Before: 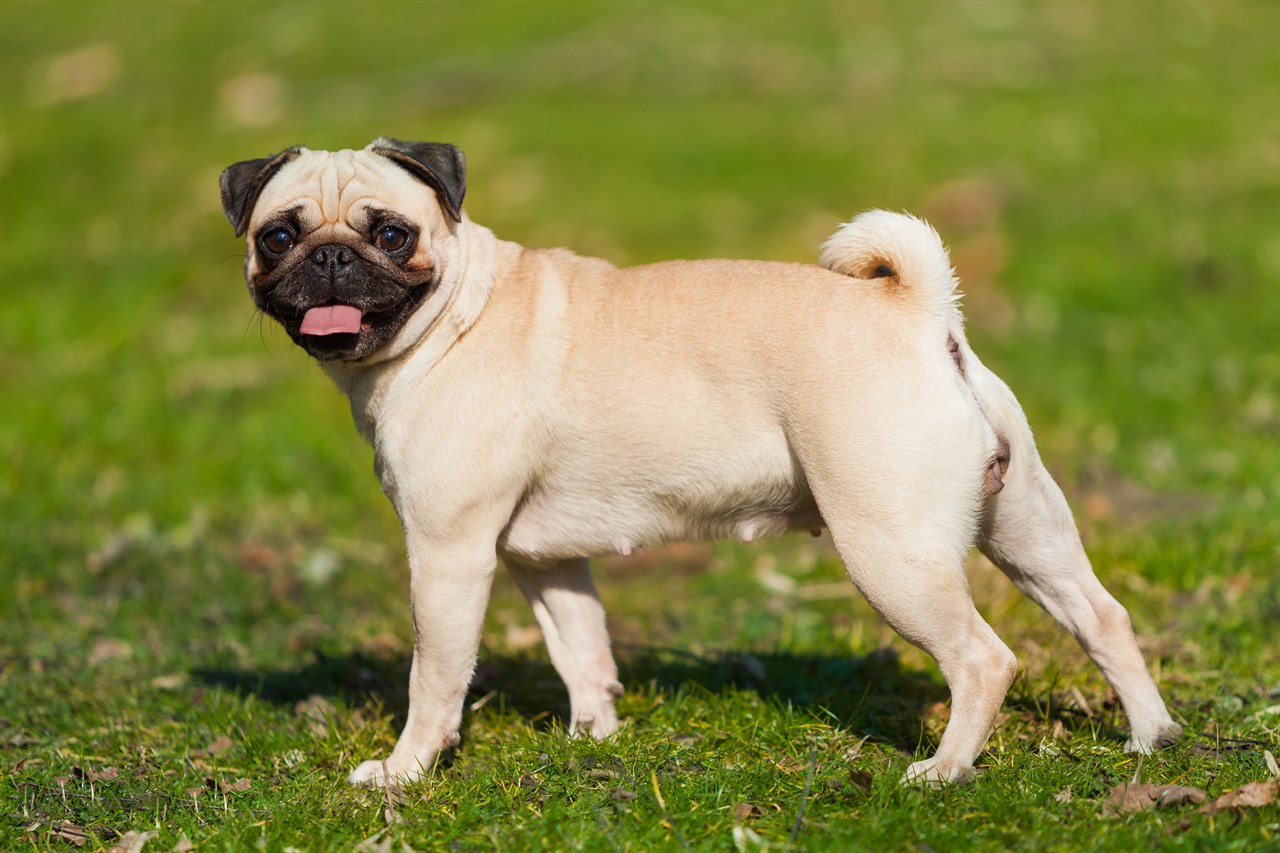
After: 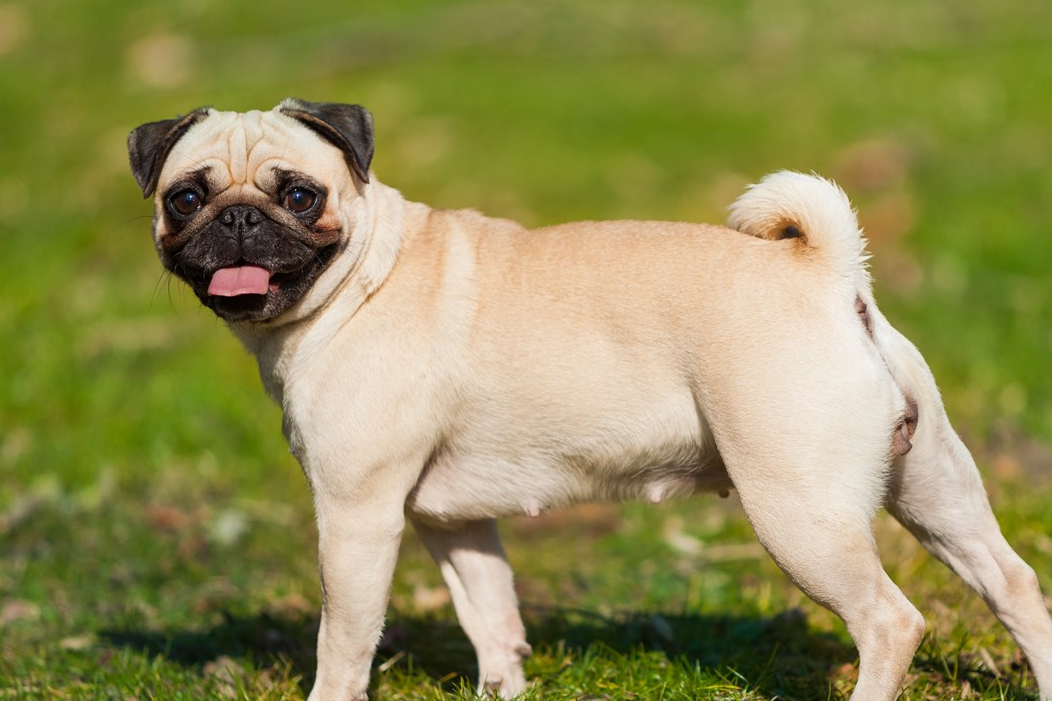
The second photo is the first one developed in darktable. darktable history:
crop and rotate: left 7.196%, top 4.574%, right 10.605%, bottom 13.178%
